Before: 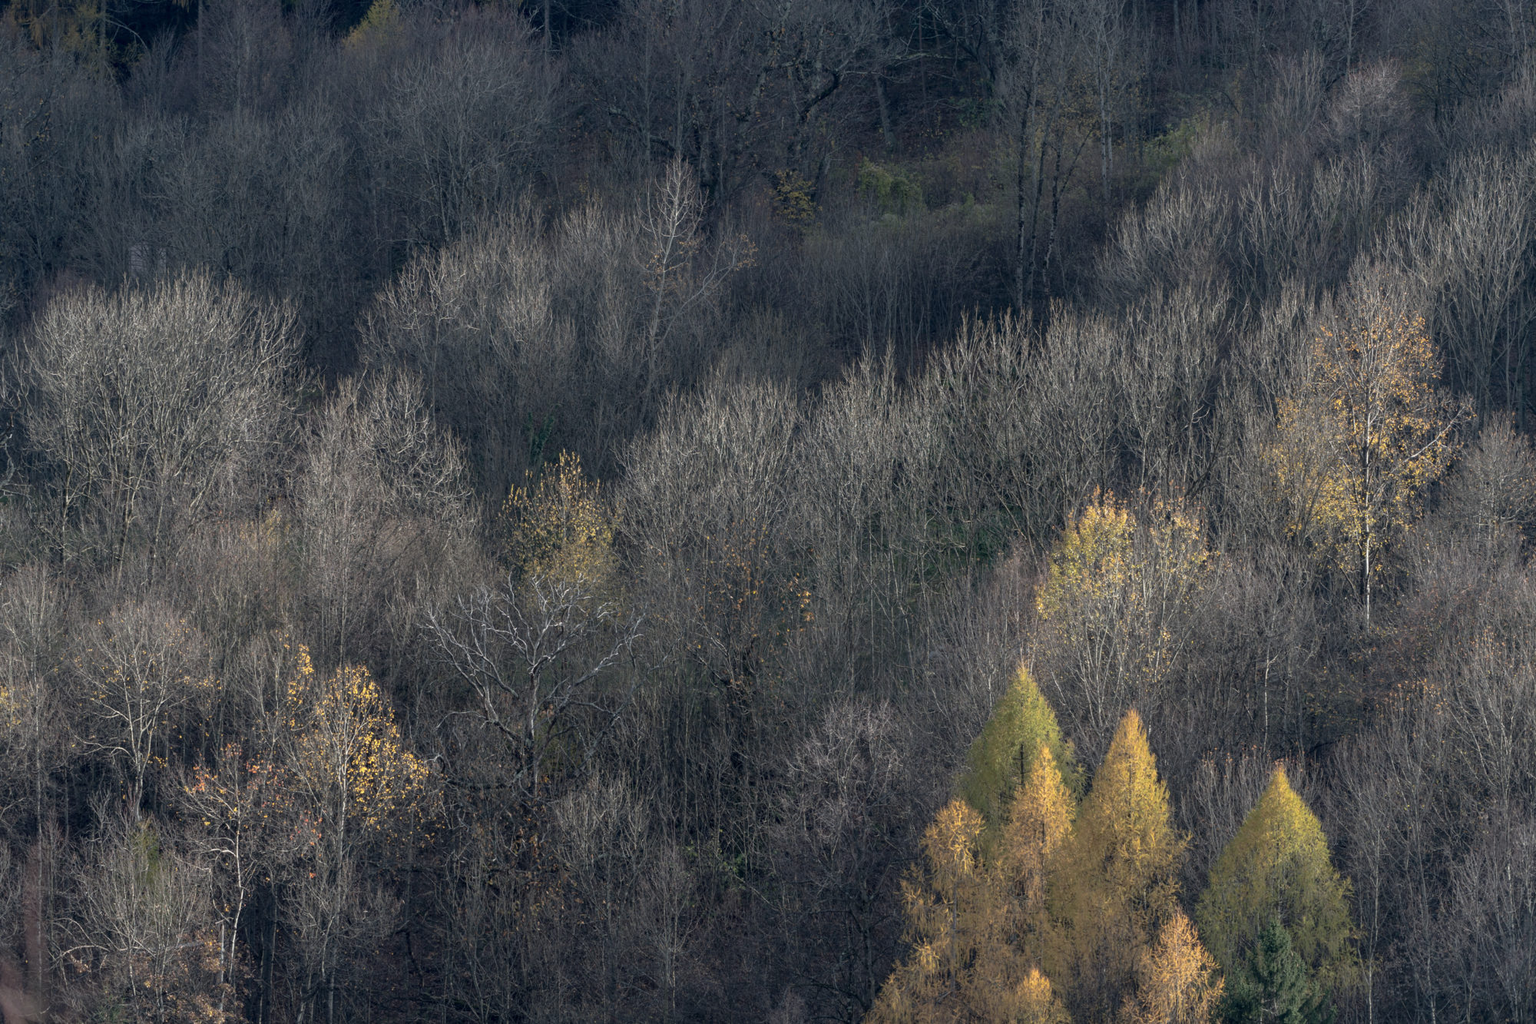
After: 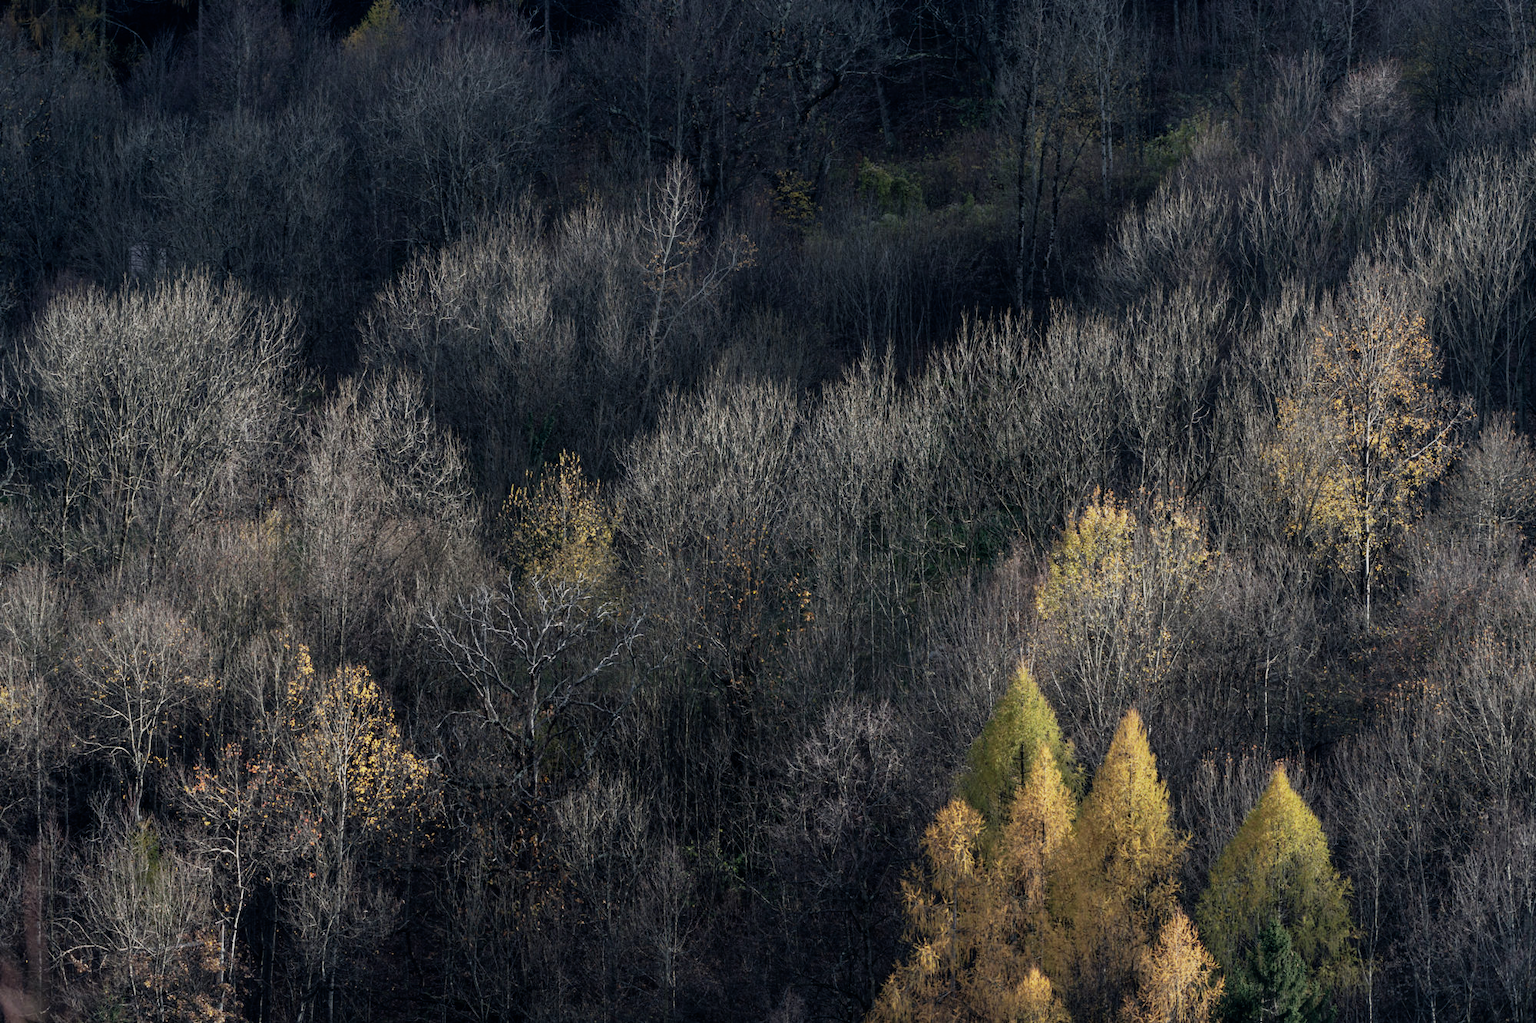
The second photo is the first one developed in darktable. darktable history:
sigmoid: contrast 1.8, skew -0.2, preserve hue 0%, red attenuation 0.1, red rotation 0.035, green attenuation 0.1, green rotation -0.017, blue attenuation 0.15, blue rotation -0.052, base primaries Rec2020
white balance: emerald 1
